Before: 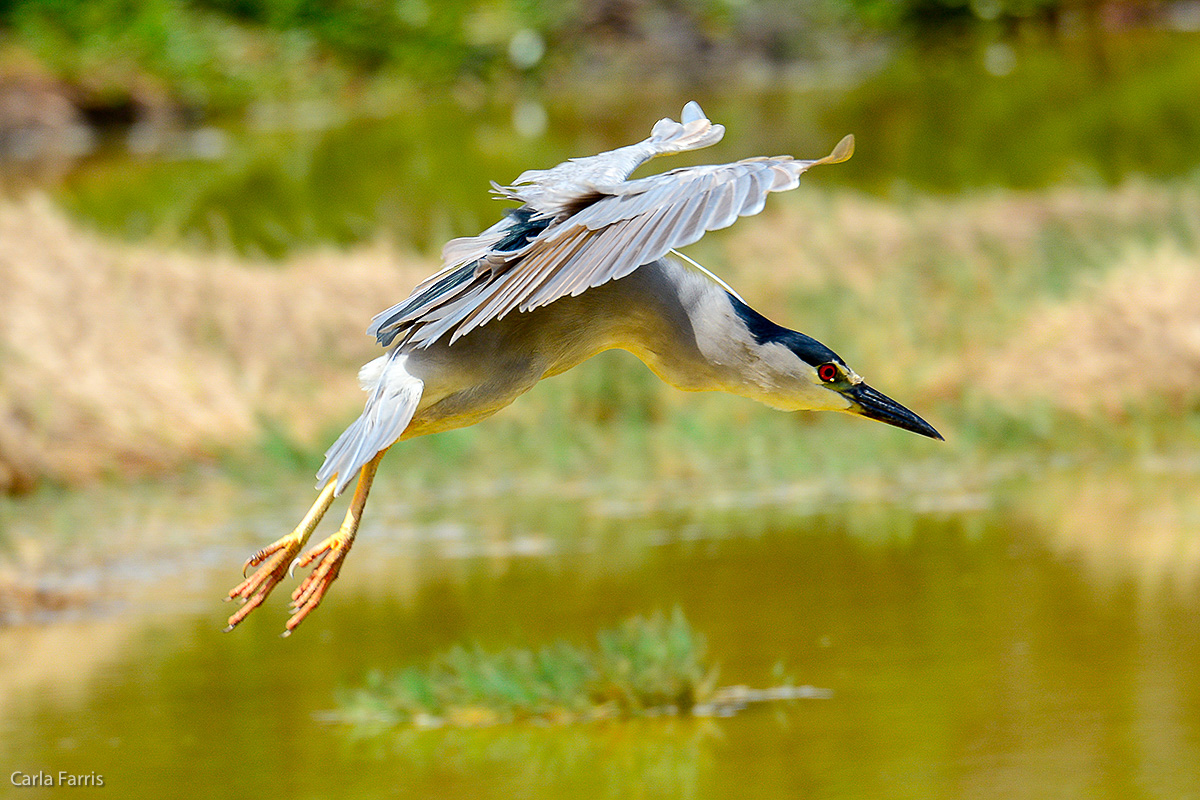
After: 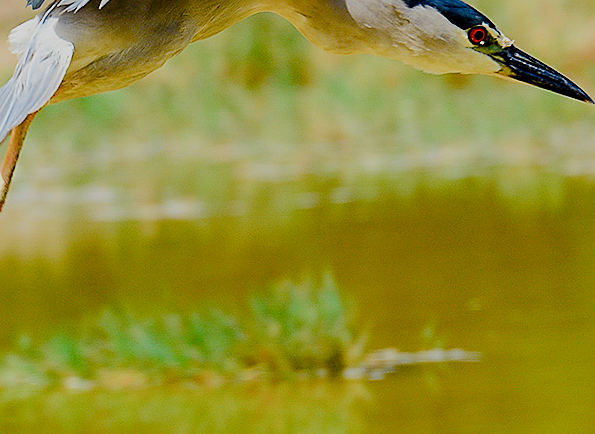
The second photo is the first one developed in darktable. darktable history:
filmic rgb: black relative exposure -7.65 EV, white relative exposure 4.56 EV, hardness 3.61, add noise in highlights 0.001, preserve chrominance max RGB, color science v3 (2019), use custom middle-gray values true, contrast in highlights soft
color balance rgb: perceptual saturation grading › global saturation 46.306%, perceptual saturation grading › highlights -50.137%, perceptual saturation grading › shadows 30.931%
crop: left 29.212%, top 42.24%, right 21.123%, bottom 3.467%
sharpen: on, module defaults
